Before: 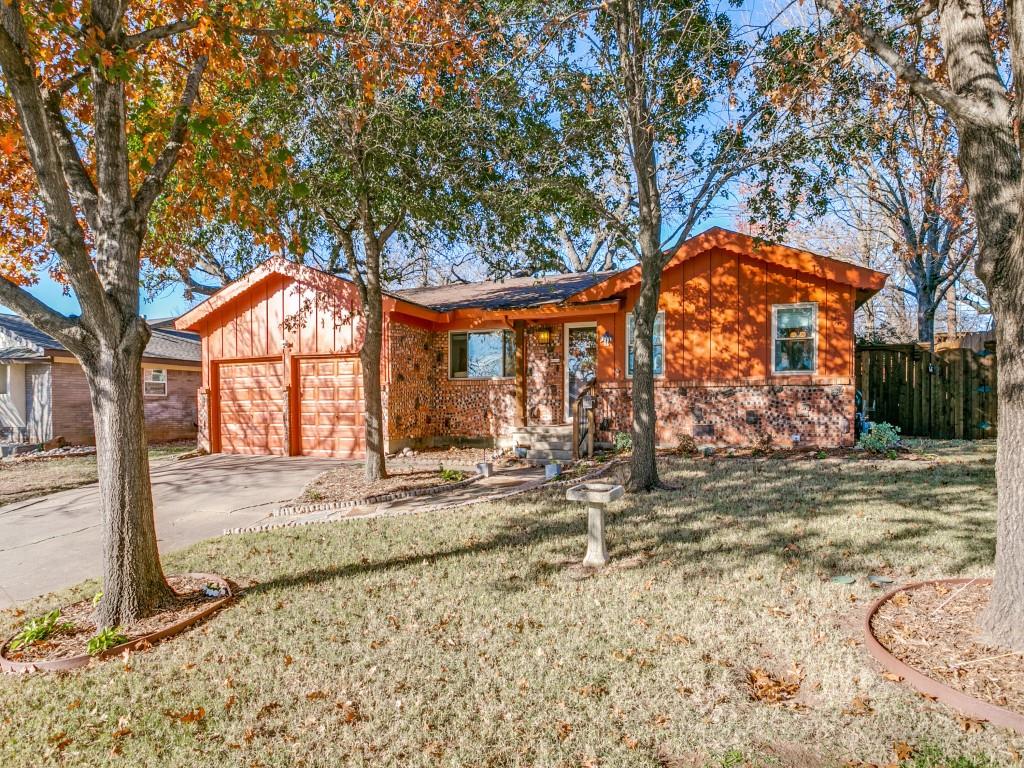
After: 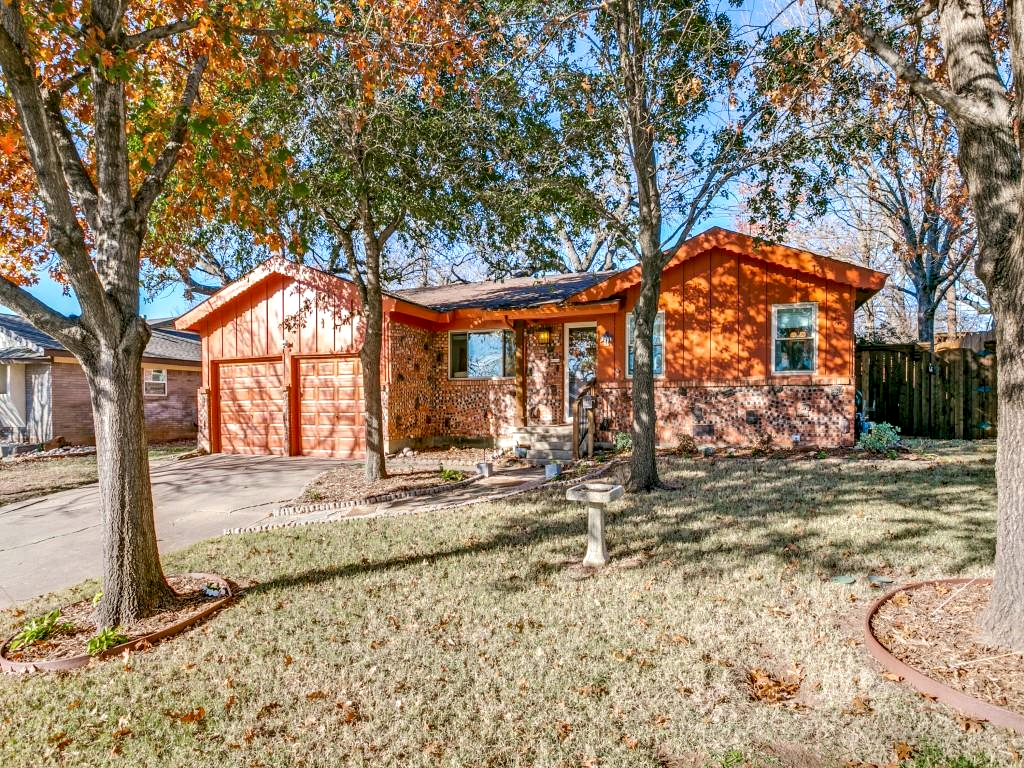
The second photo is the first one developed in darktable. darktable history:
contrast equalizer: y [[0.6 ×6], [0.55 ×6], [0 ×6], [0 ×6], [0 ×6]], mix 0.336
